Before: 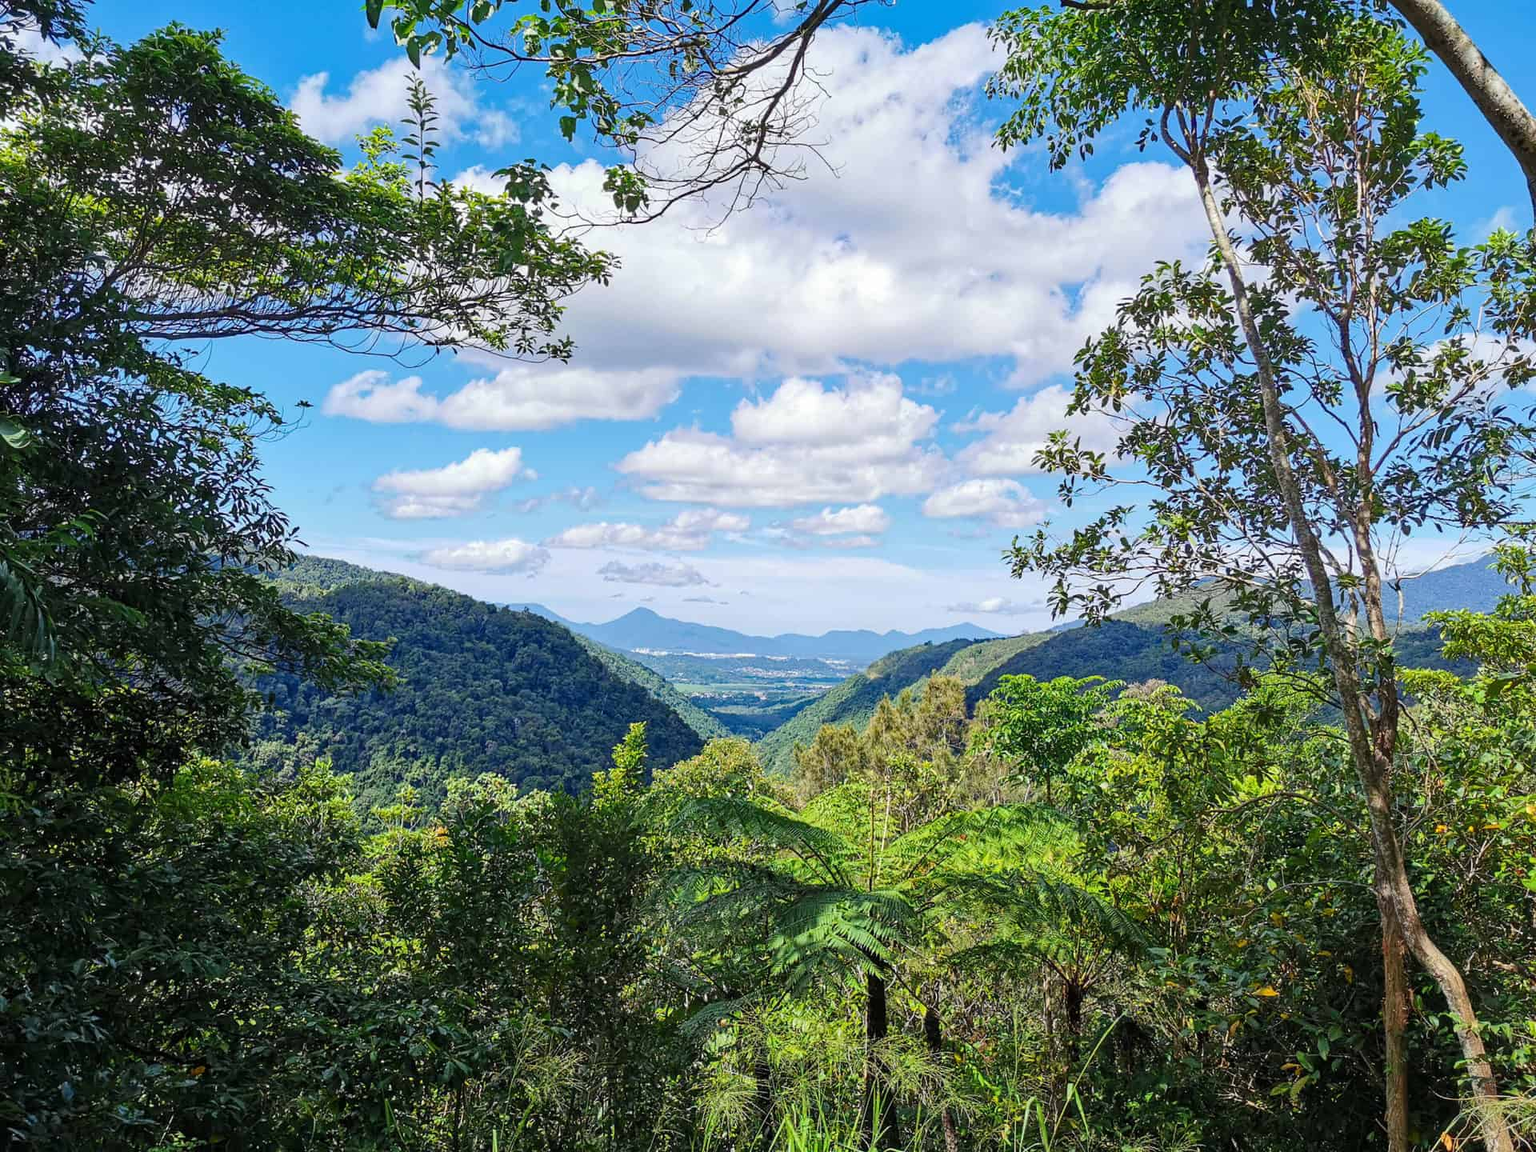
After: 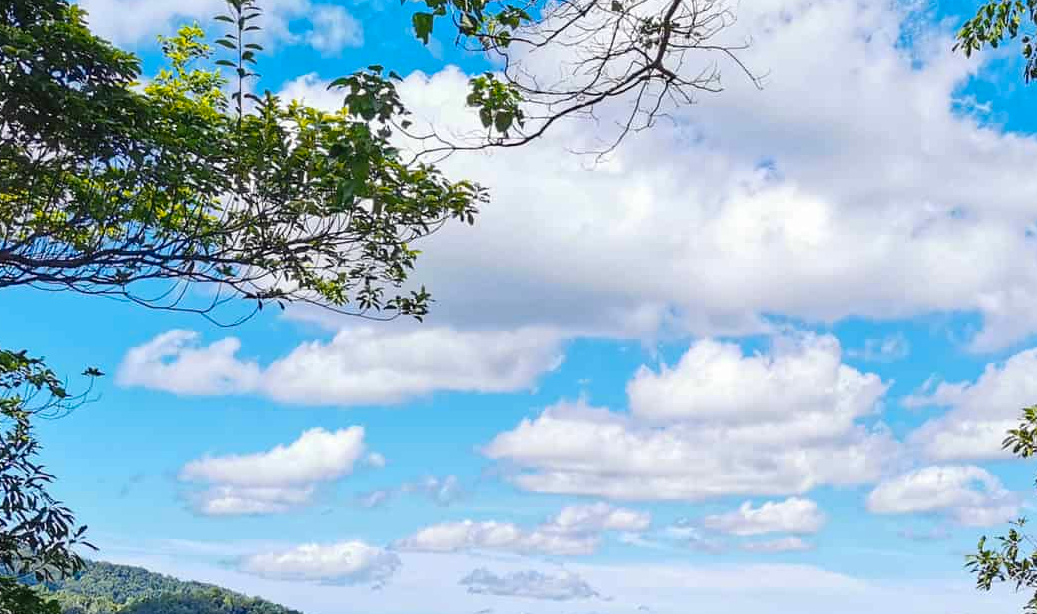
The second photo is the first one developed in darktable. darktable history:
crop: left 14.988%, top 9.253%, right 30.955%, bottom 48.069%
color zones: curves: ch1 [(0.235, 0.558) (0.75, 0.5)]; ch2 [(0.25, 0.462) (0.749, 0.457)]
